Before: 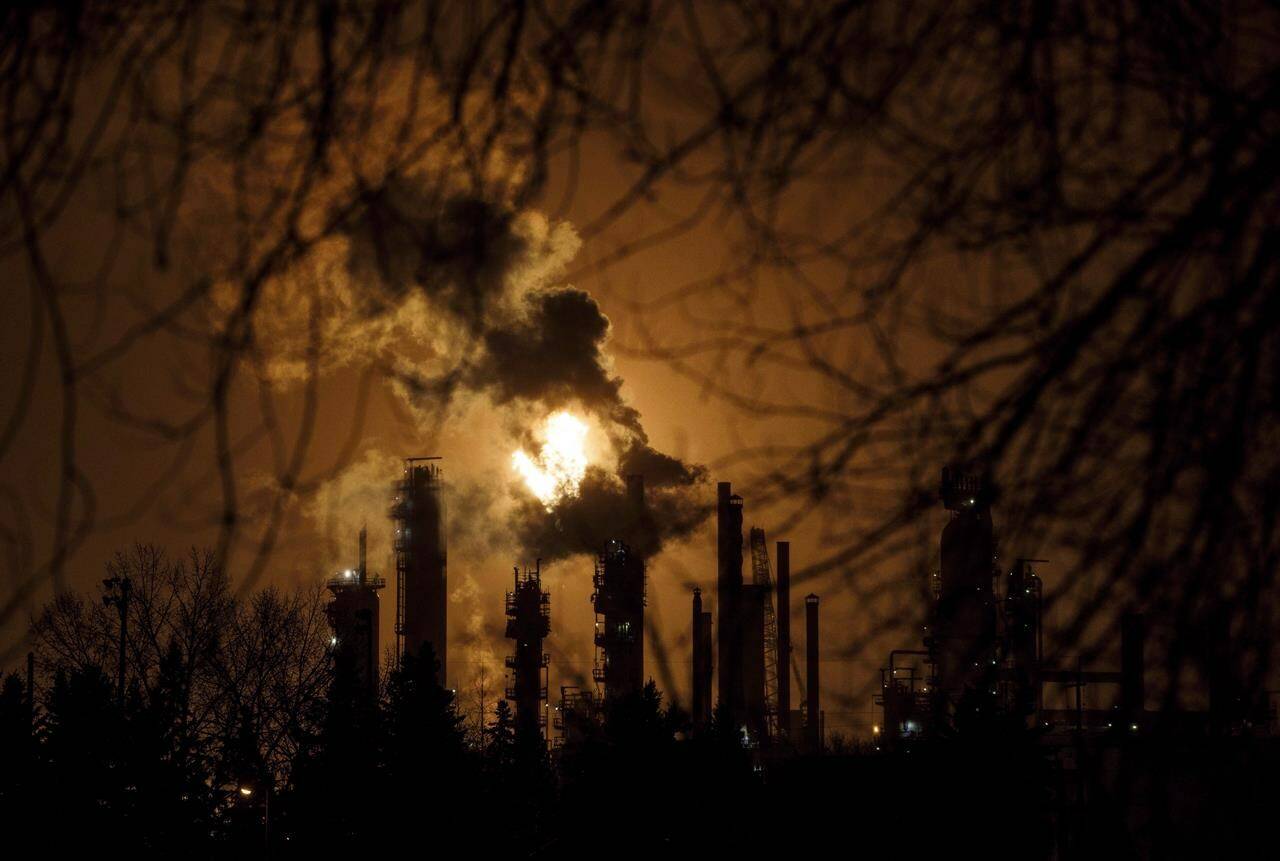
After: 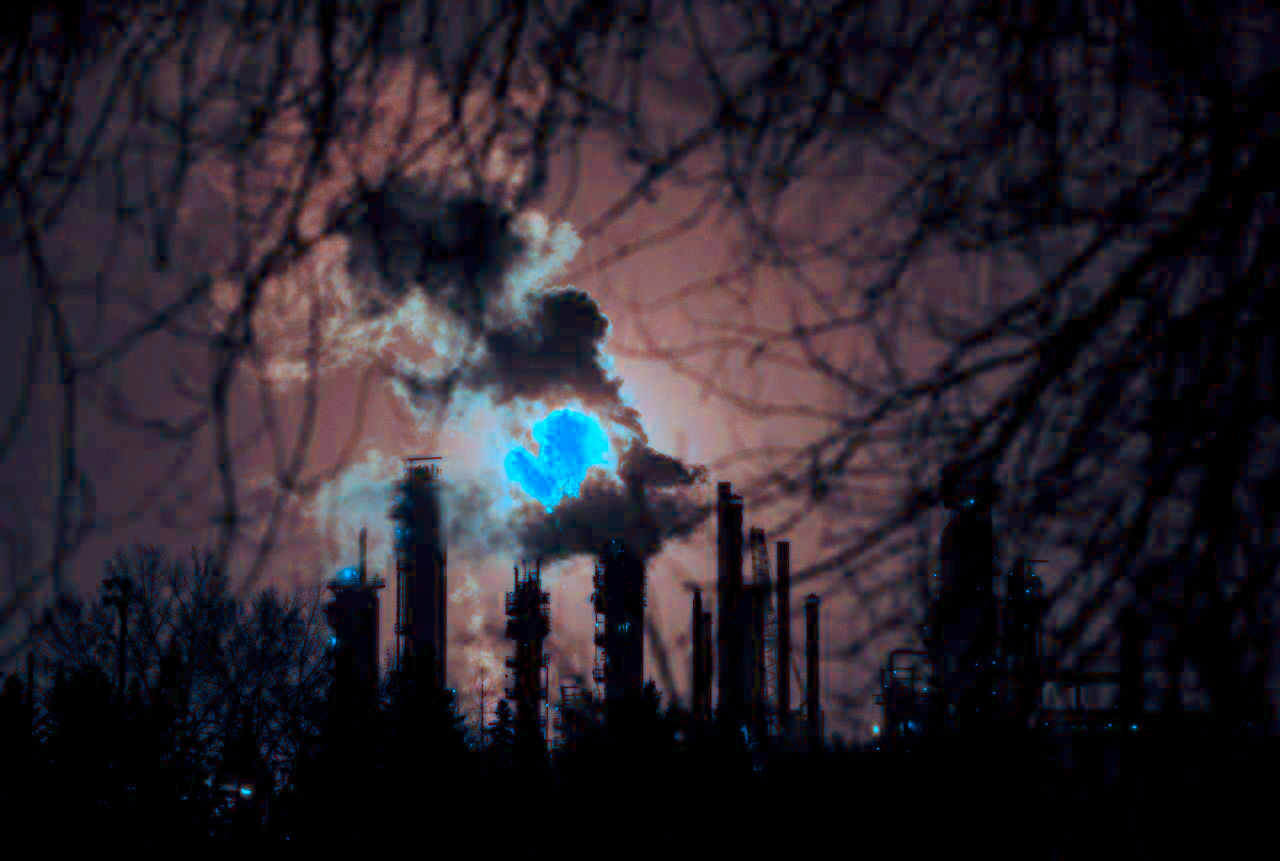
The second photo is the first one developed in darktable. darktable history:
color calibration: output R [1.422, -0.35, -0.252, 0], output G [-0.238, 1.259, -0.084, 0], output B [-0.081, -0.196, 1.58, 0], output brightness [0.49, 0.671, -0.57, 0], illuminant custom, x 0.461, y 0.428, temperature 2631.13 K
